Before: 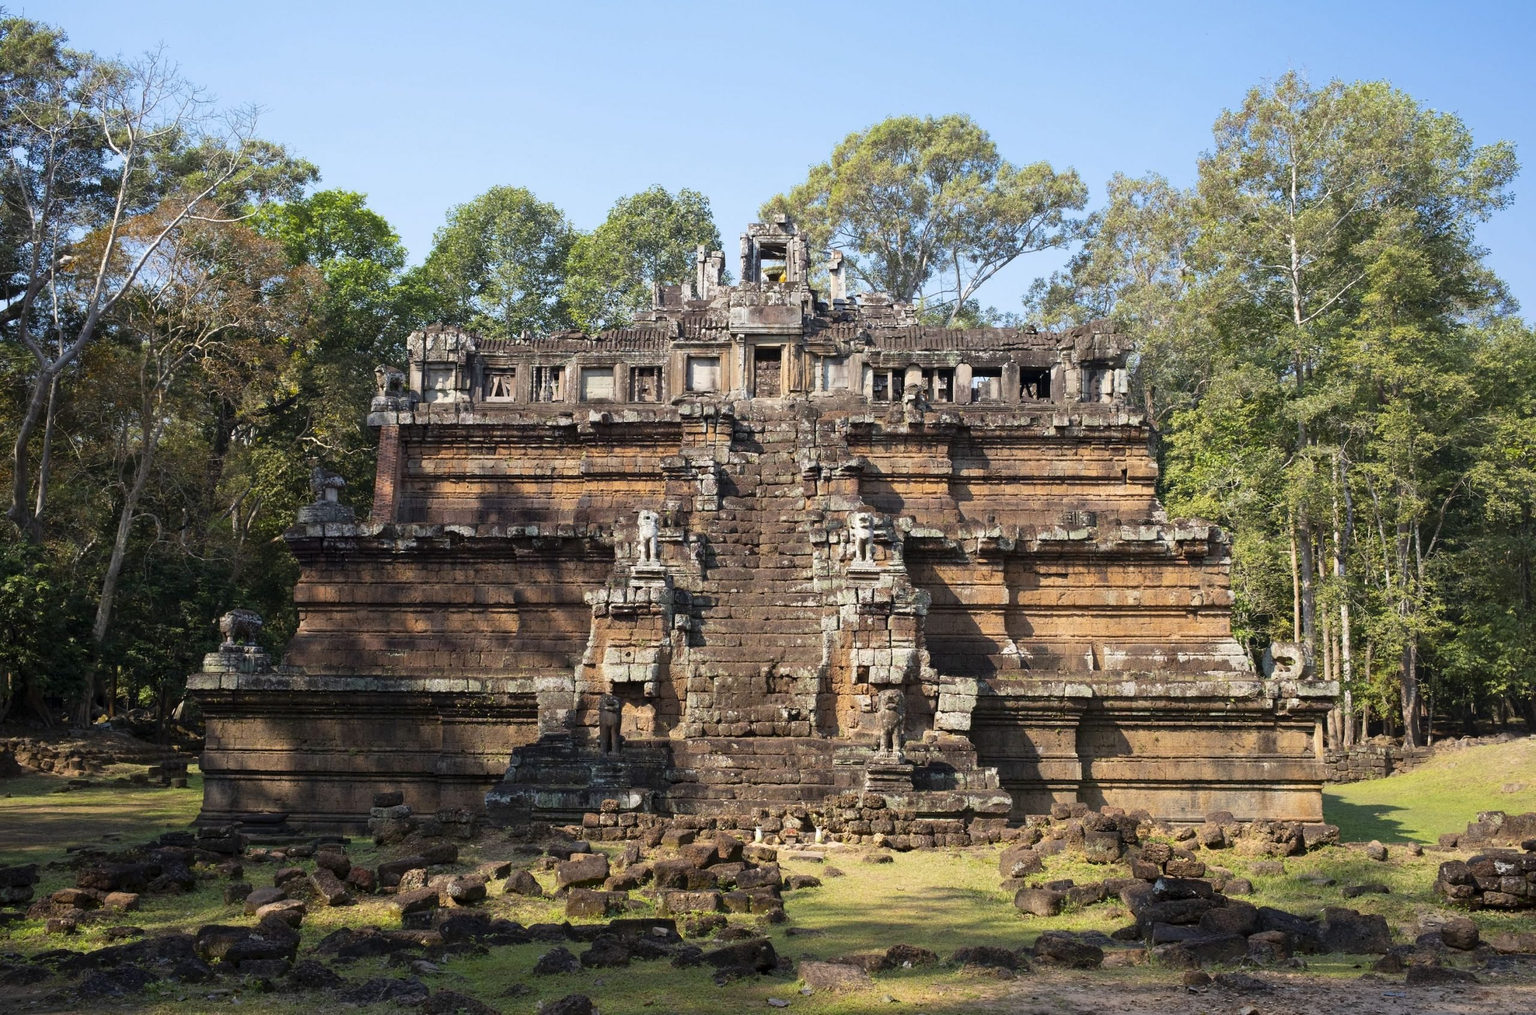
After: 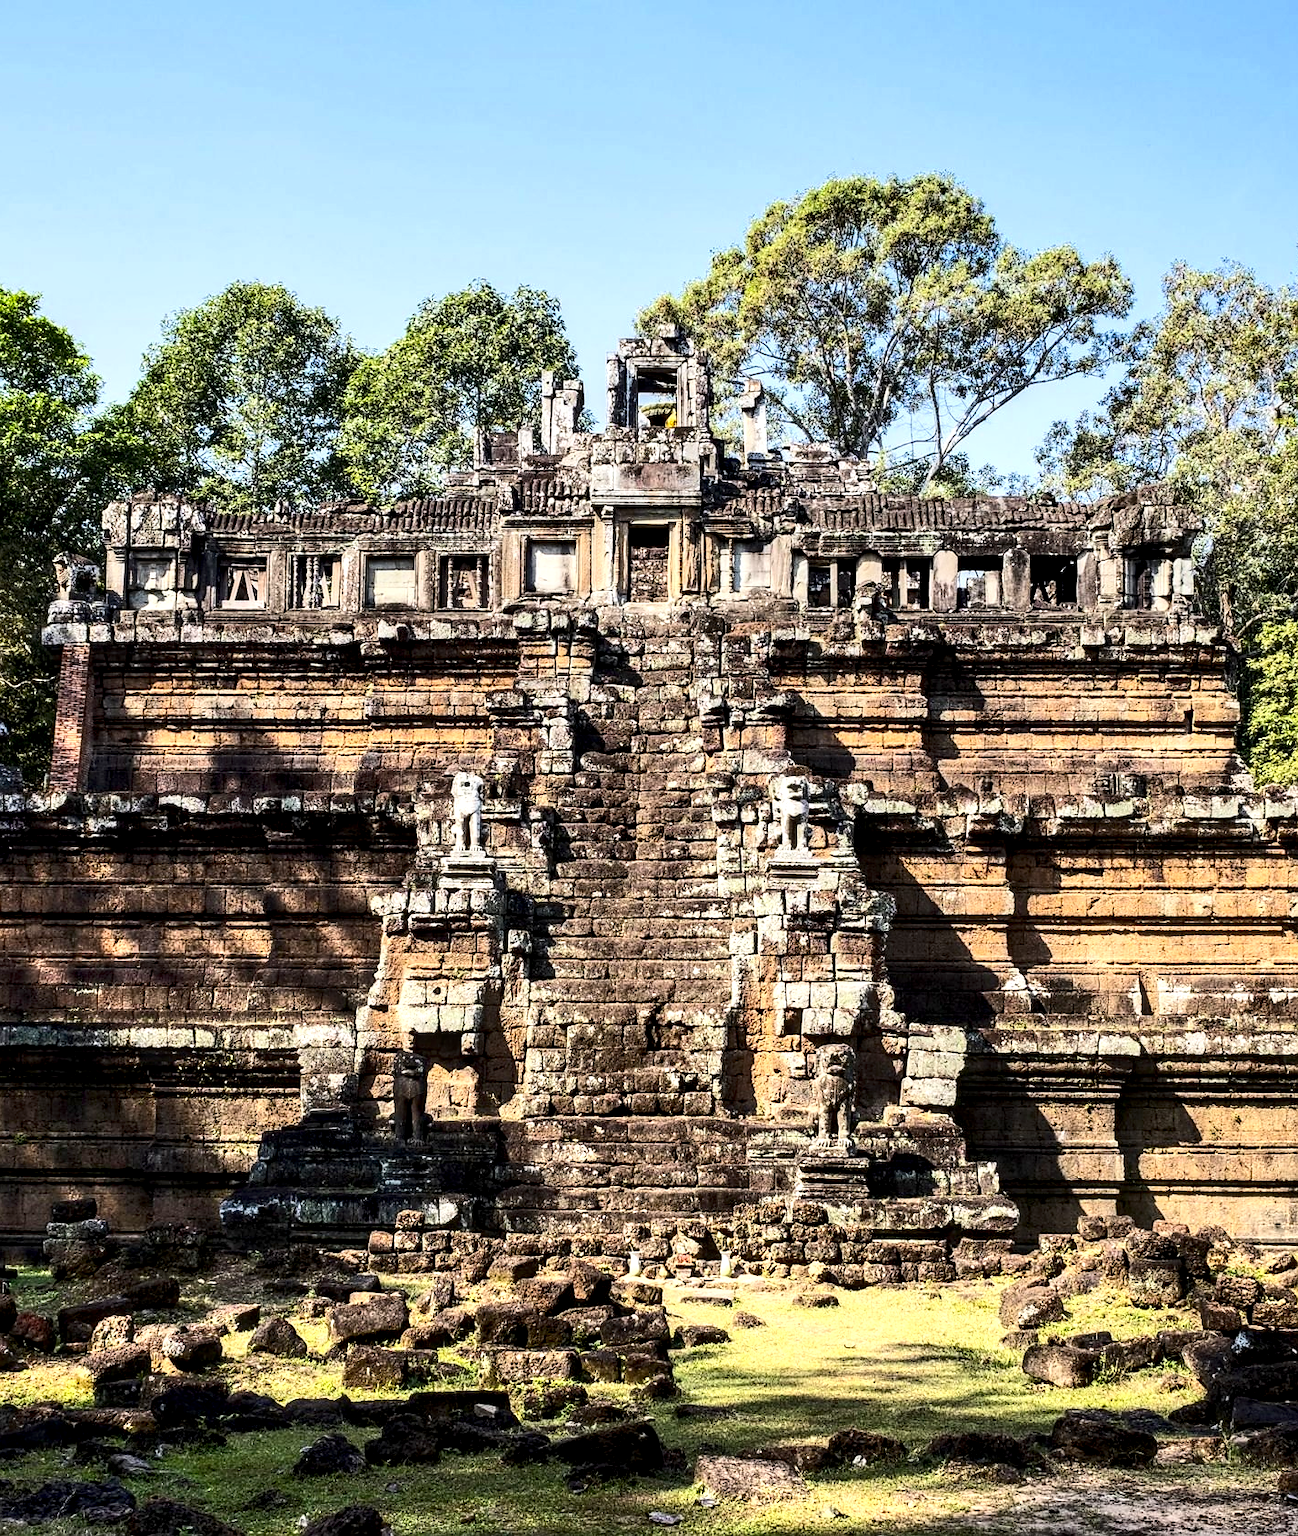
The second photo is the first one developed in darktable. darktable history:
crop: left 22.114%, right 22.059%, bottom 0.012%
exposure: exposure -0.052 EV, compensate exposure bias true, compensate highlight preservation false
sharpen: radius 1.031
local contrast: highlights 60%, shadows 60%, detail 160%
contrast brightness saturation: contrast 0.2, brightness -0.112, saturation 0.104
shadows and highlights: soften with gaussian
tone equalizer: -8 EV 0.021 EV, -7 EV -0.02 EV, -6 EV 0.041 EV, -5 EV 0.046 EV, -4 EV 0.24 EV, -3 EV 0.677 EV, -2 EV 0.554 EV, -1 EV 0.184 EV, +0 EV 0.05 EV, edges refinement/feathering 500, mask exposure compensation -1.57 EV, preserve details no
